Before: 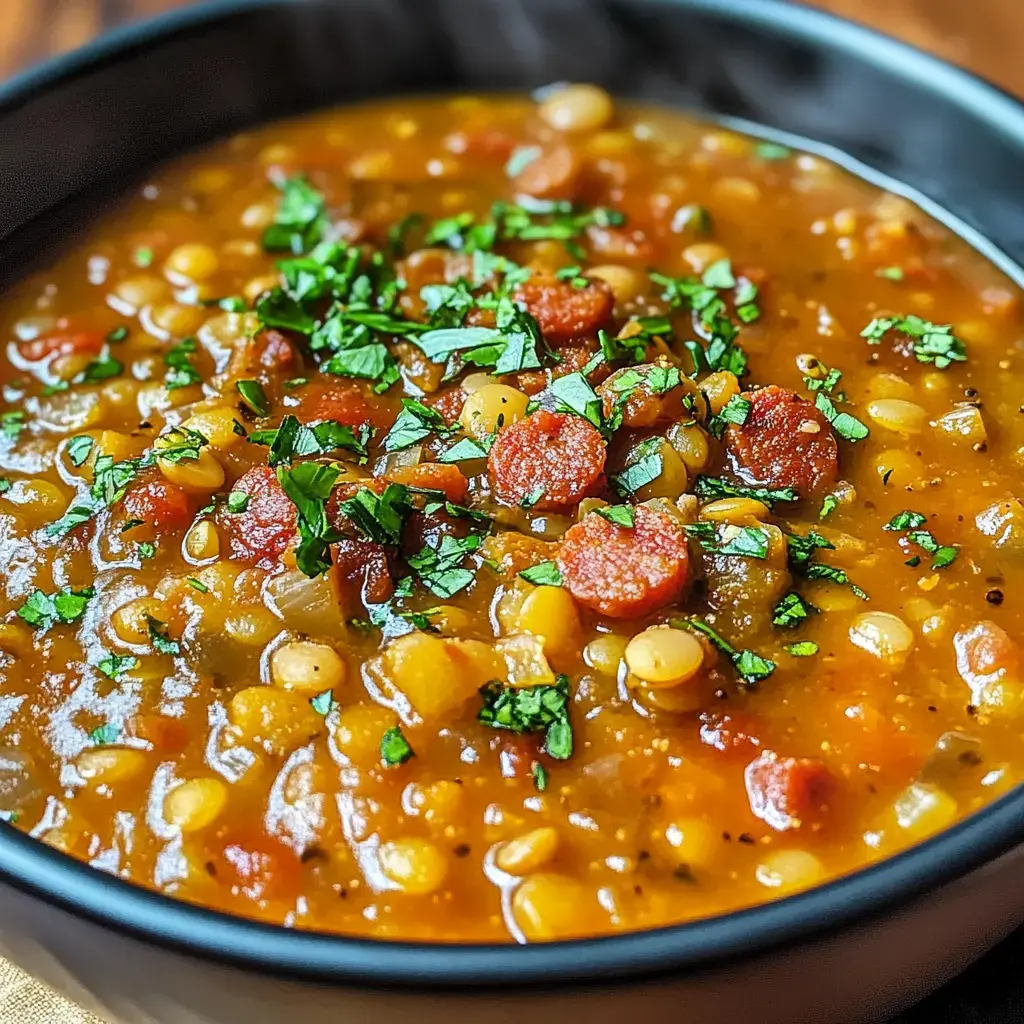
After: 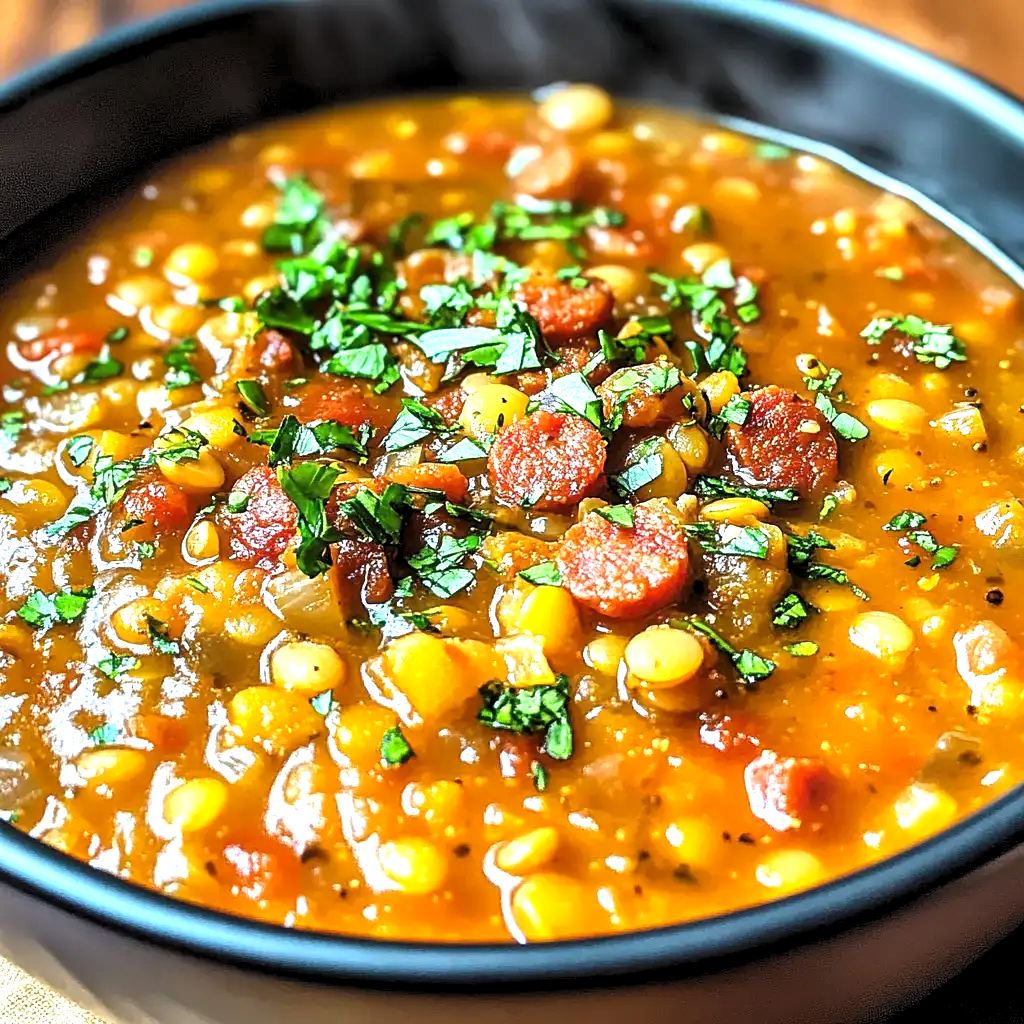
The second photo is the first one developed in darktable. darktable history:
exposure: exposure 0.511 EV, compensate highlight preservation false
levels: black 3.87%, levels [0.055, 0.477, 0.9]
